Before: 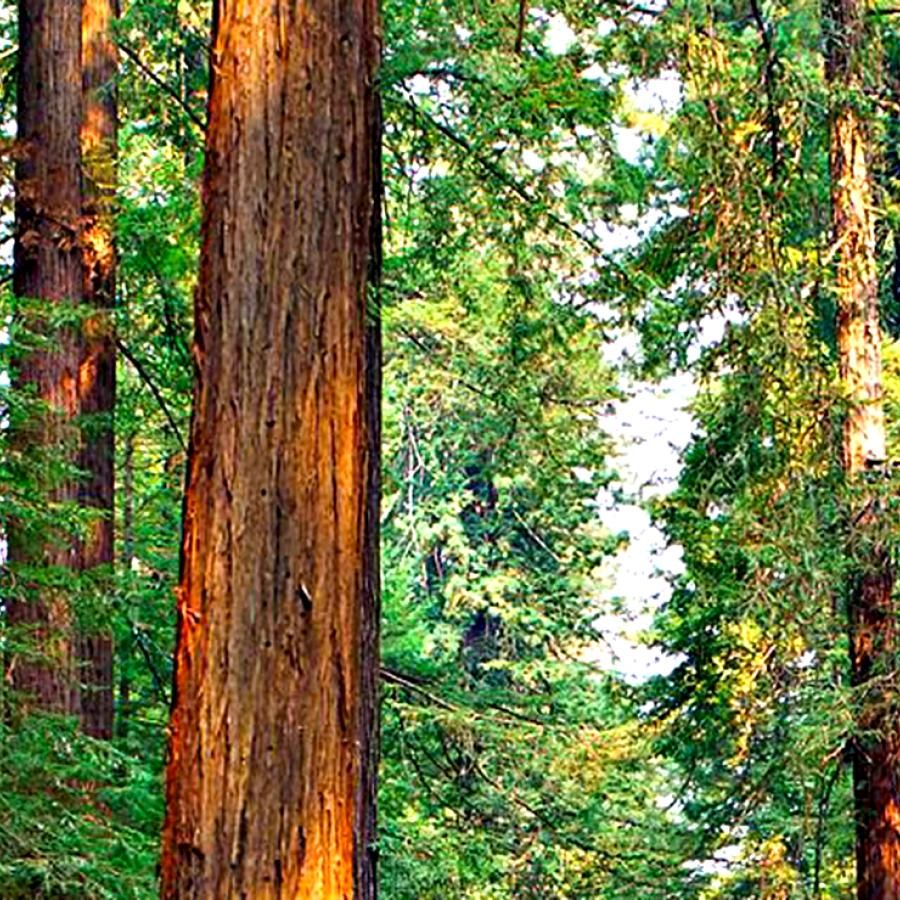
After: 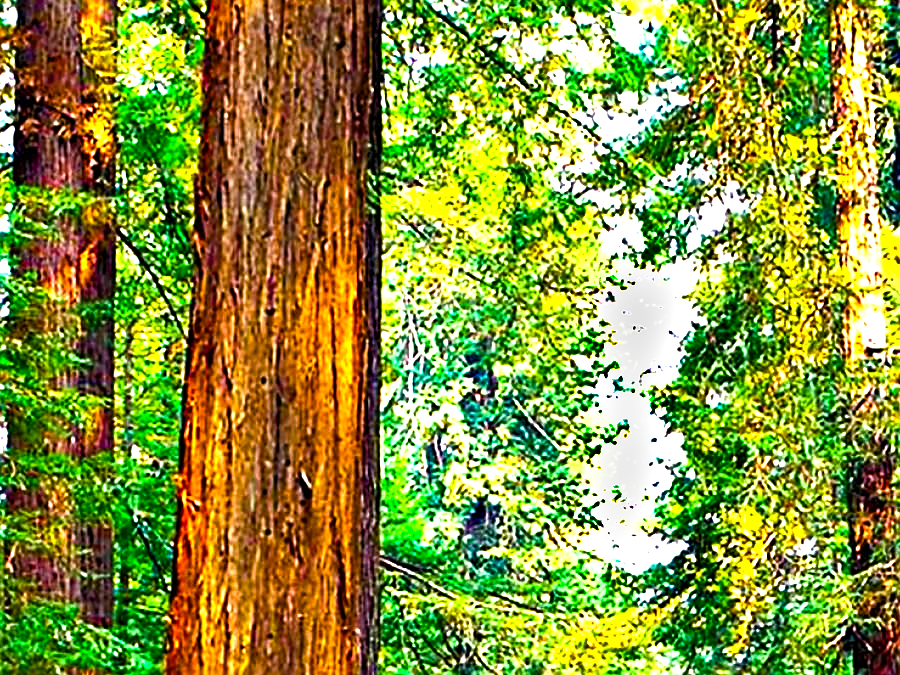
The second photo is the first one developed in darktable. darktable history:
sharpen: on, module defaults
exposure: black level correction 0, exposure 0.7 EV, compensate exposure bias true, compensate highlight preservation false
crop and rotate: top 12.5%, bottom 12.5%
color balance rgb: linear chroma grading › global chroma 9%, perceptual saturation grading › global saturation 36%, perceptual saturation grading › shadows 35%, perceptual brilliance grading › global brilliance 15%, perceptual brilliance grading › shadows -35%, global vibrance 15%
shadows and highlights: radius 44.78, white point adjustment 6.64, compress 79.65%, highlights color adjustment 78.42%, soften with gaussian
